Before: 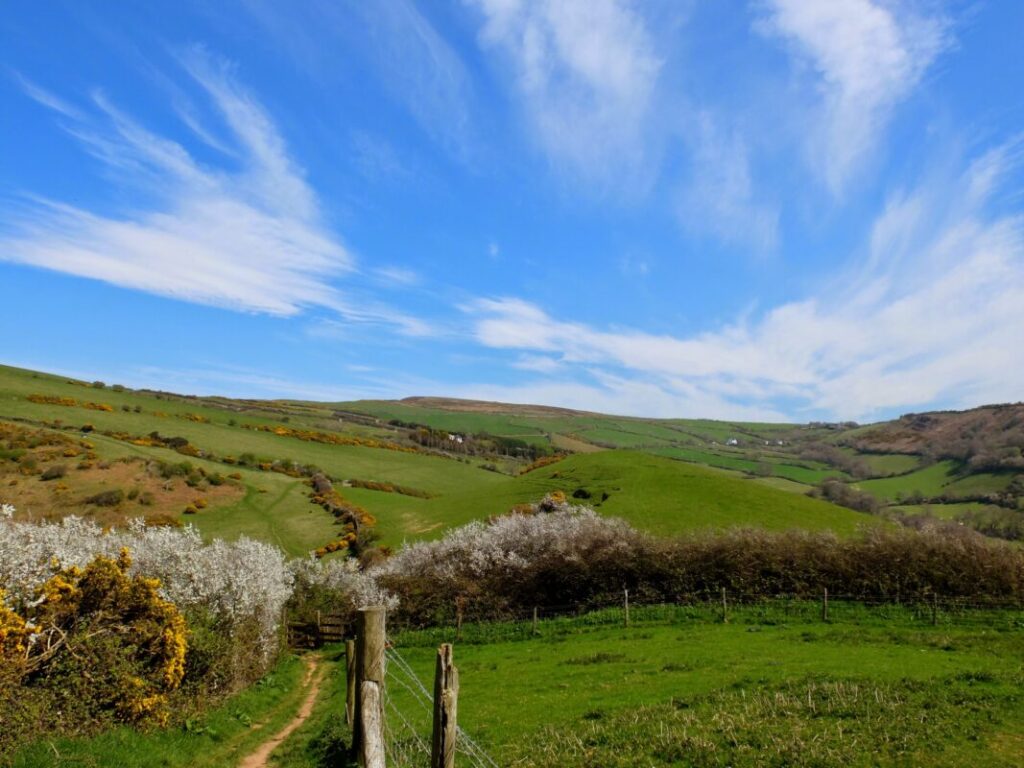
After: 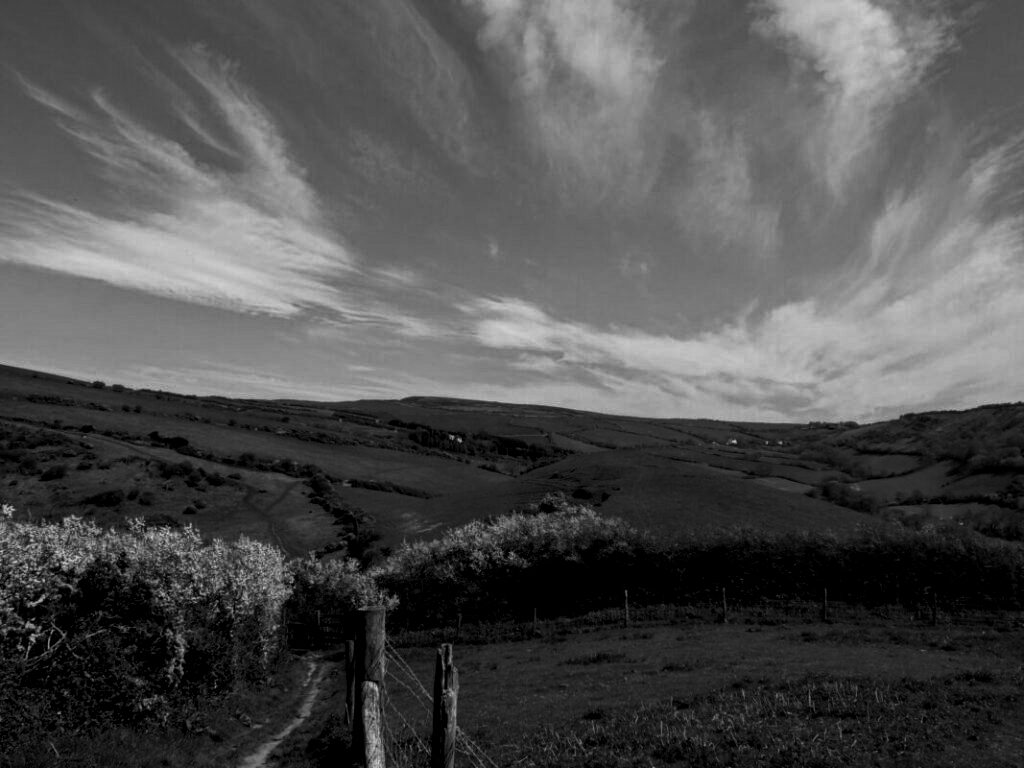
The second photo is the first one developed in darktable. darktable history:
local contrast: highlights 61%, detail 143%, midtone range 0.428
white balance: red 0.766, blue 1.537
base curve: curves: ch0 [(0, 0) (0.989, 0.992)], preserve colors none
contrast brightness saturation: contrast -0.03, brightness -0.59, saturation -1
